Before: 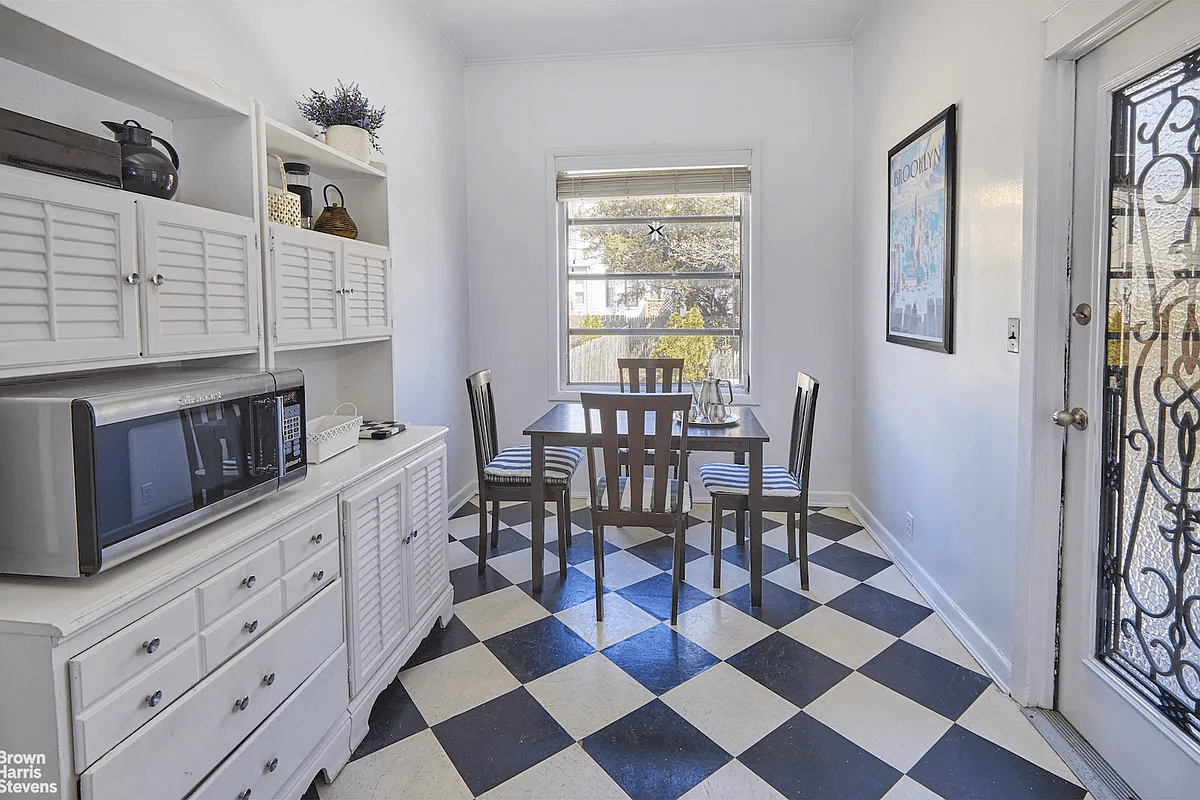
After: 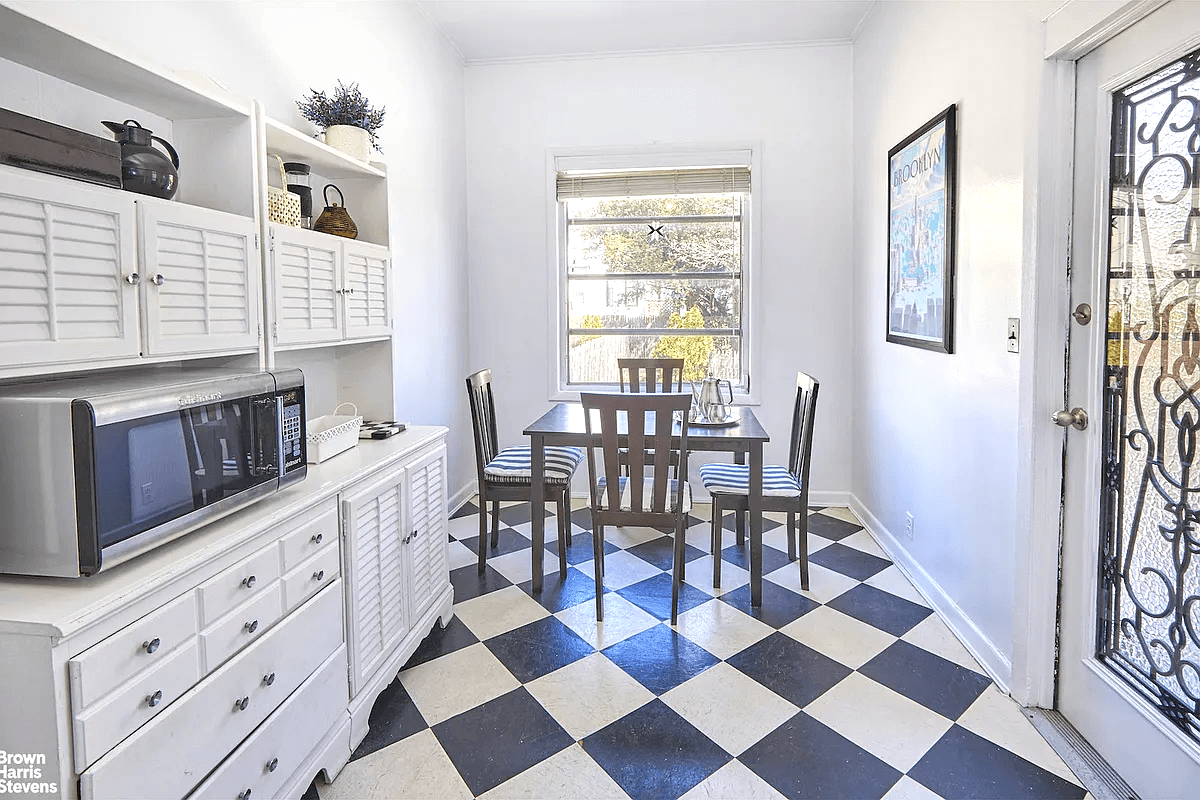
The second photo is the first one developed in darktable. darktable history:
exposure: black level correction 0, exposure 0.589 EV, compensate exposure bias true, compensate highlight preservation false
